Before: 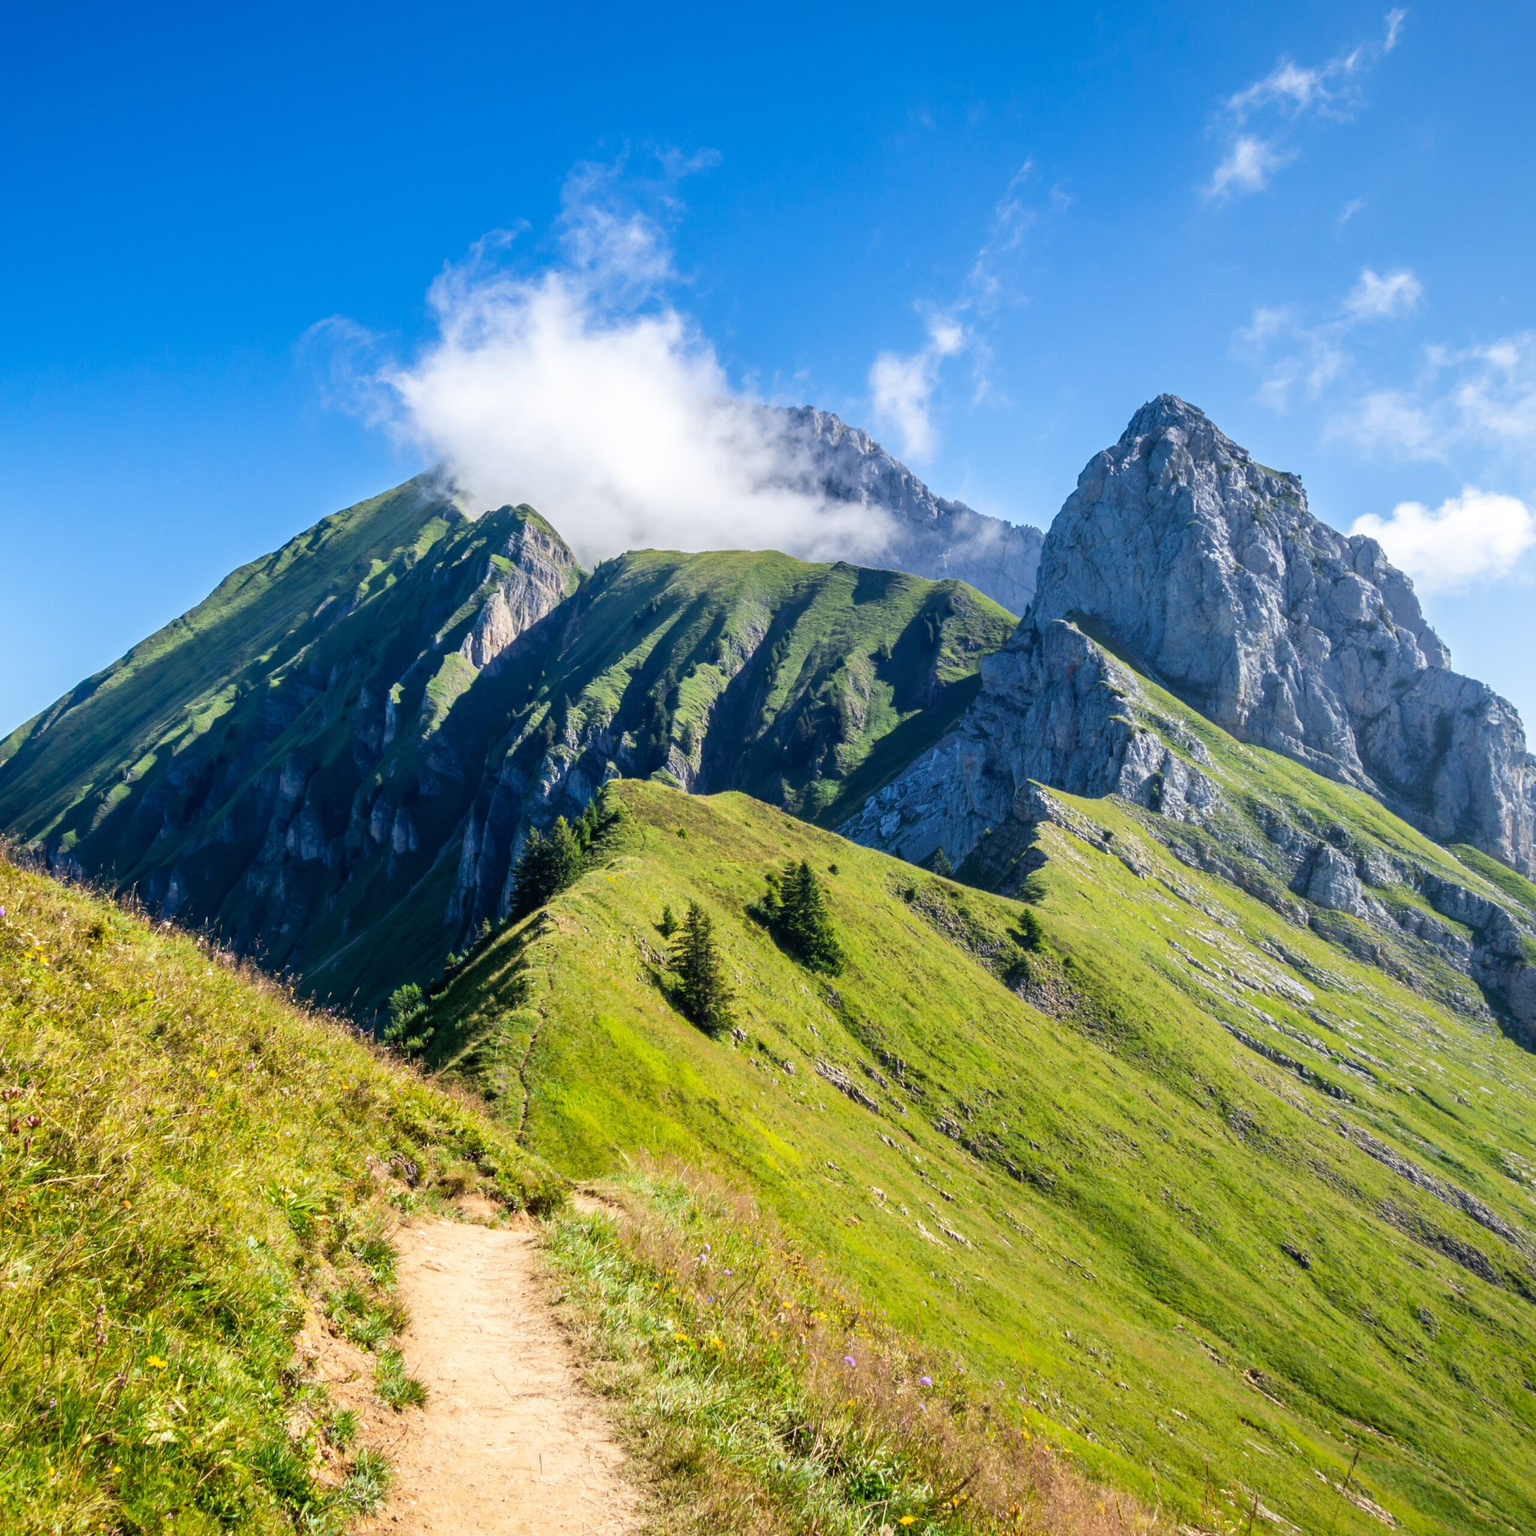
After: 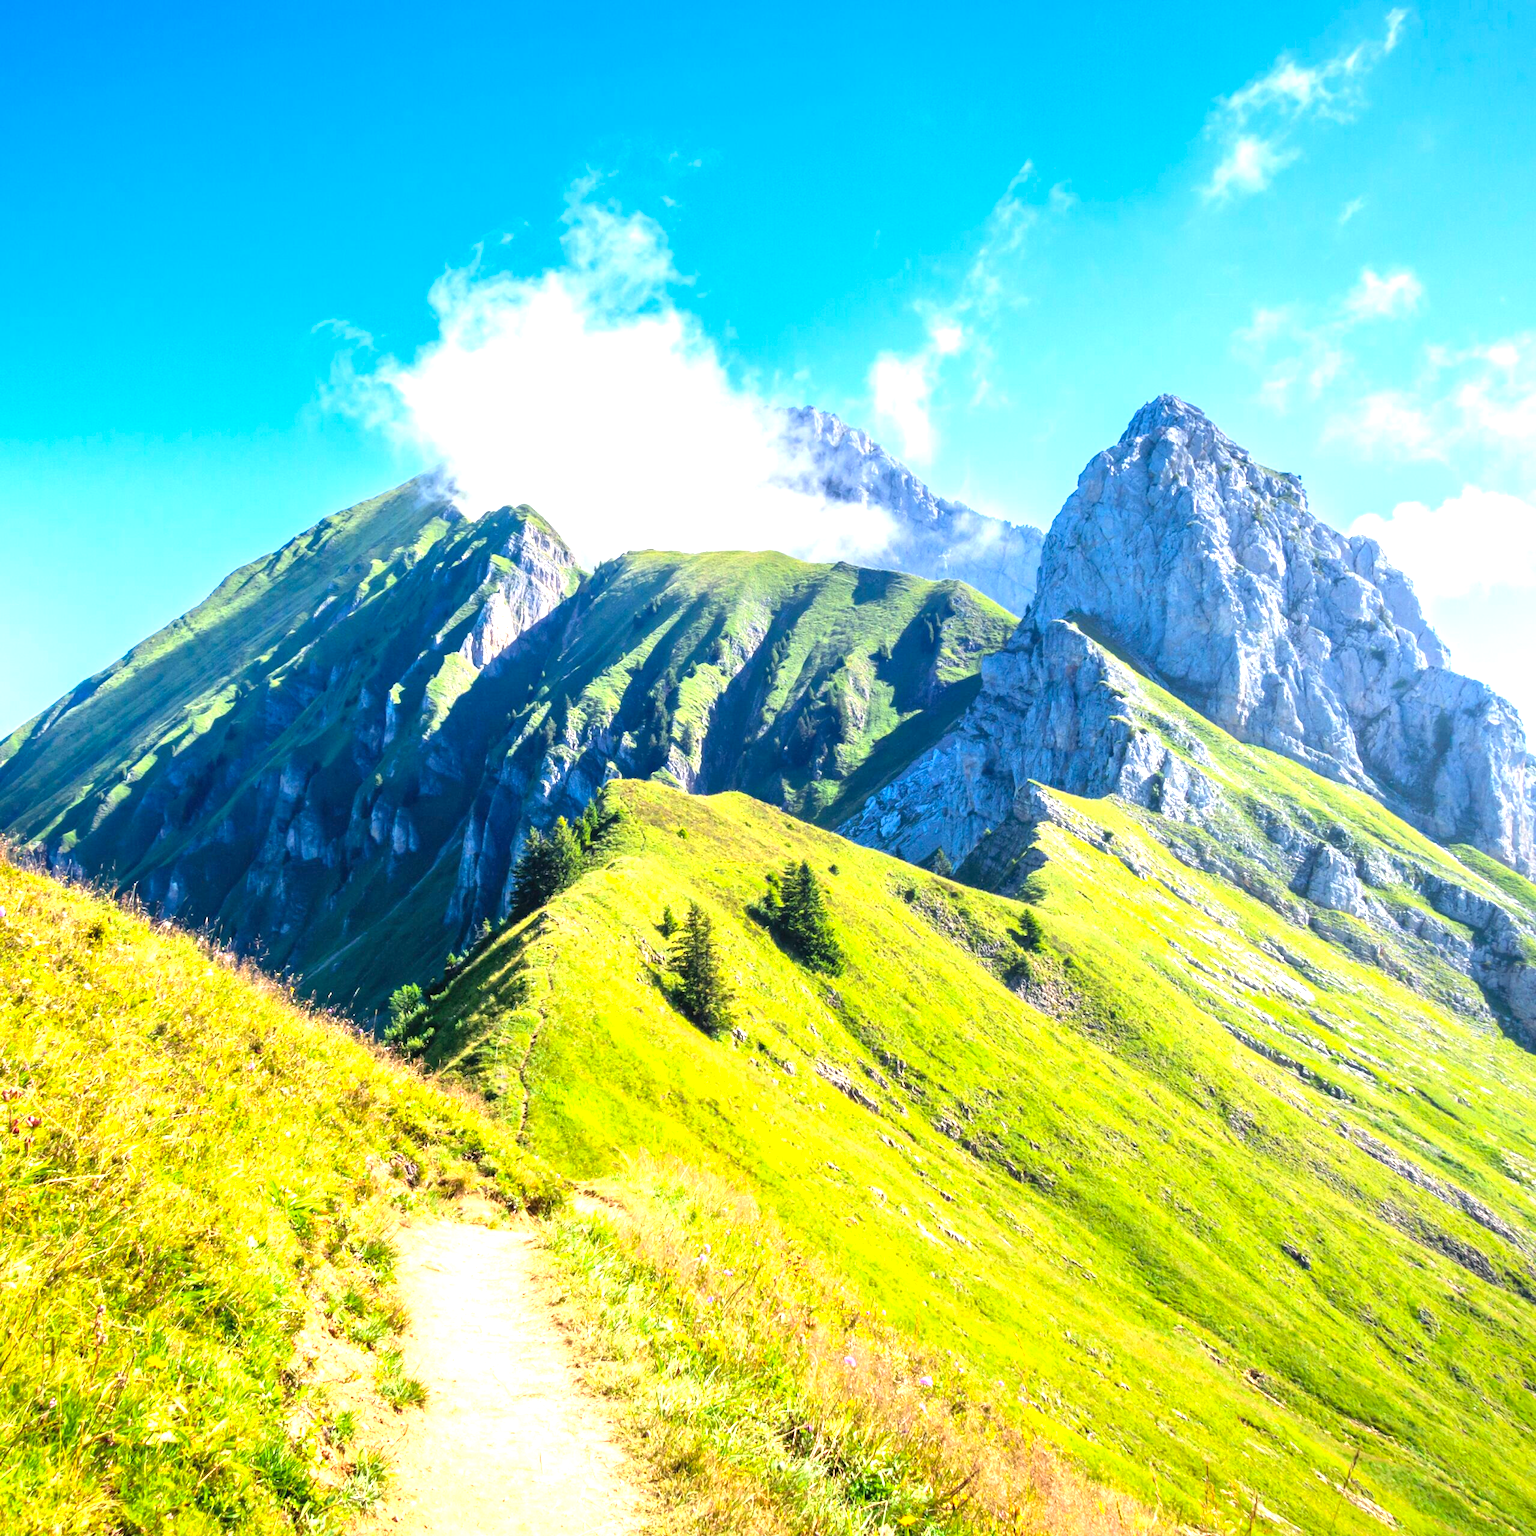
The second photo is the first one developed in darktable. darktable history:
contrast brightness saturation: contrast 0.07, brightness 0.08, saturation 0.18
exposure: black level correction 0, exposure 1.2 EV, compensate exposure bias true, compensate highlight preservation false
